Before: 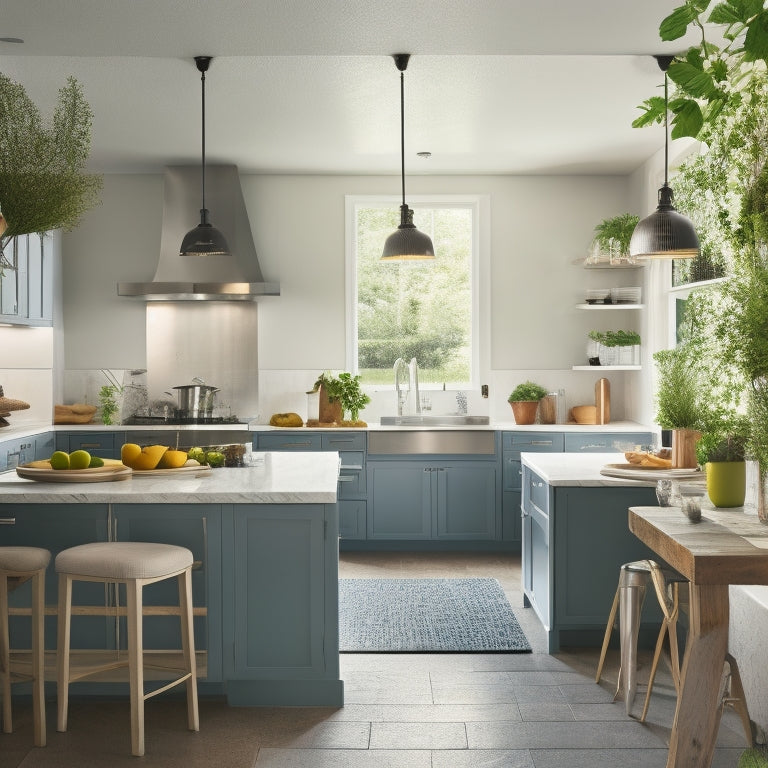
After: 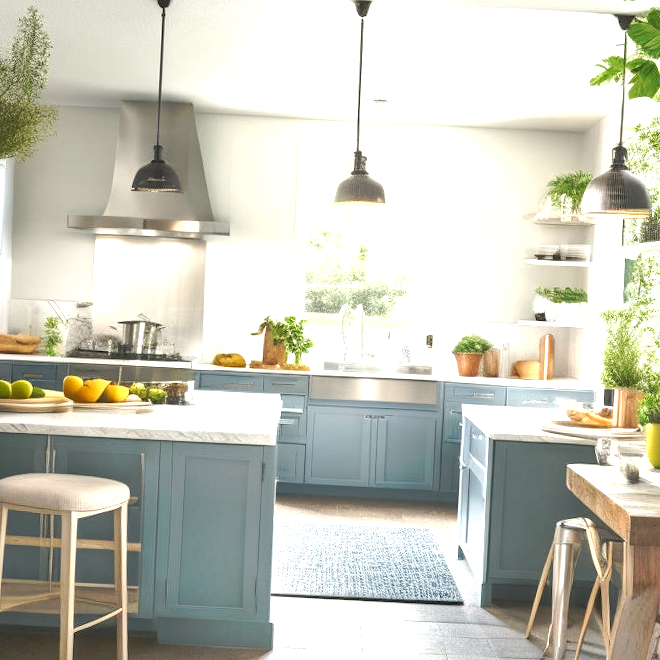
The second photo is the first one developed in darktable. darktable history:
local contrast: on, module defaults
exposure: exposure 1.138 EV, compensate highlight preservation false
tone curve: curves: ch0 [(0, 0) (0.003, 0.003) (0.011, 0.011) (0.025, 0.024) (0.044, 0.043) (0.069, 0.068) (0.1, 0.098) (0.136, 0.133) (0.177, 0.173) (0.224, 0.22) (0.277, 0.271) (0.335, 0.328) (0.399, 0.39) (0.468, 0.458) (0.543, 0.563) (0.623, 0.64) (0.709, 0.722) (0.801, 0.809) (0.898, 0.902) (1, 1)], preserve colors none
crop and rotate: angle -2.84°, left 5.218%, top 5.204%, right 4.609%, bottom 4.661%
